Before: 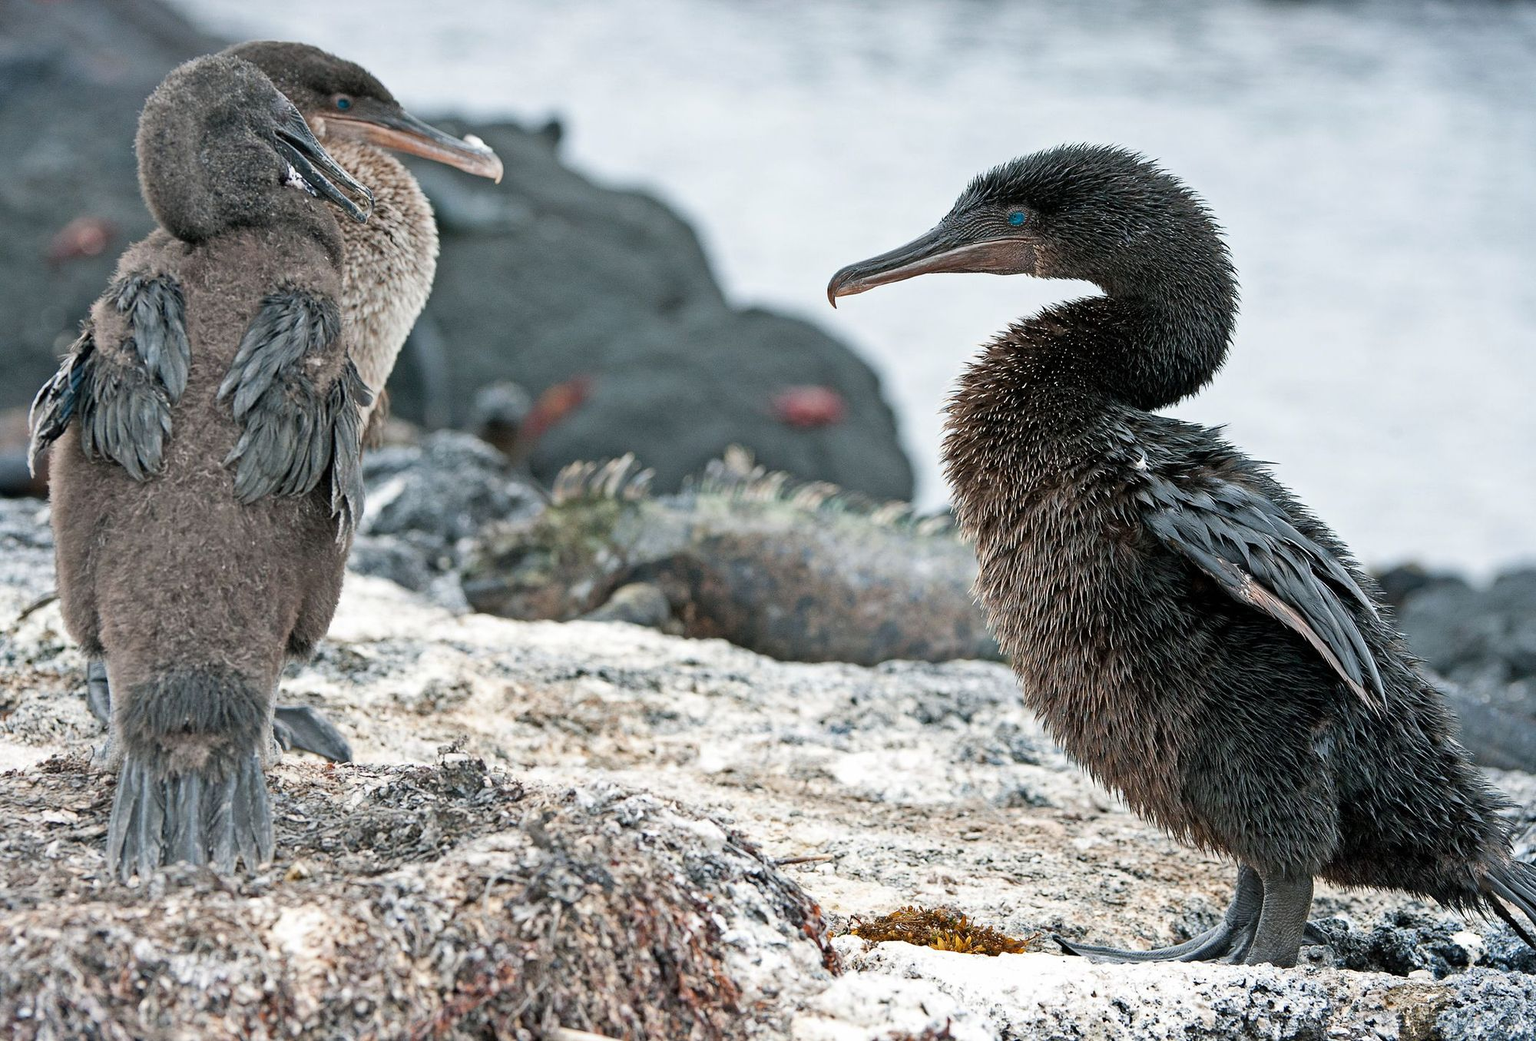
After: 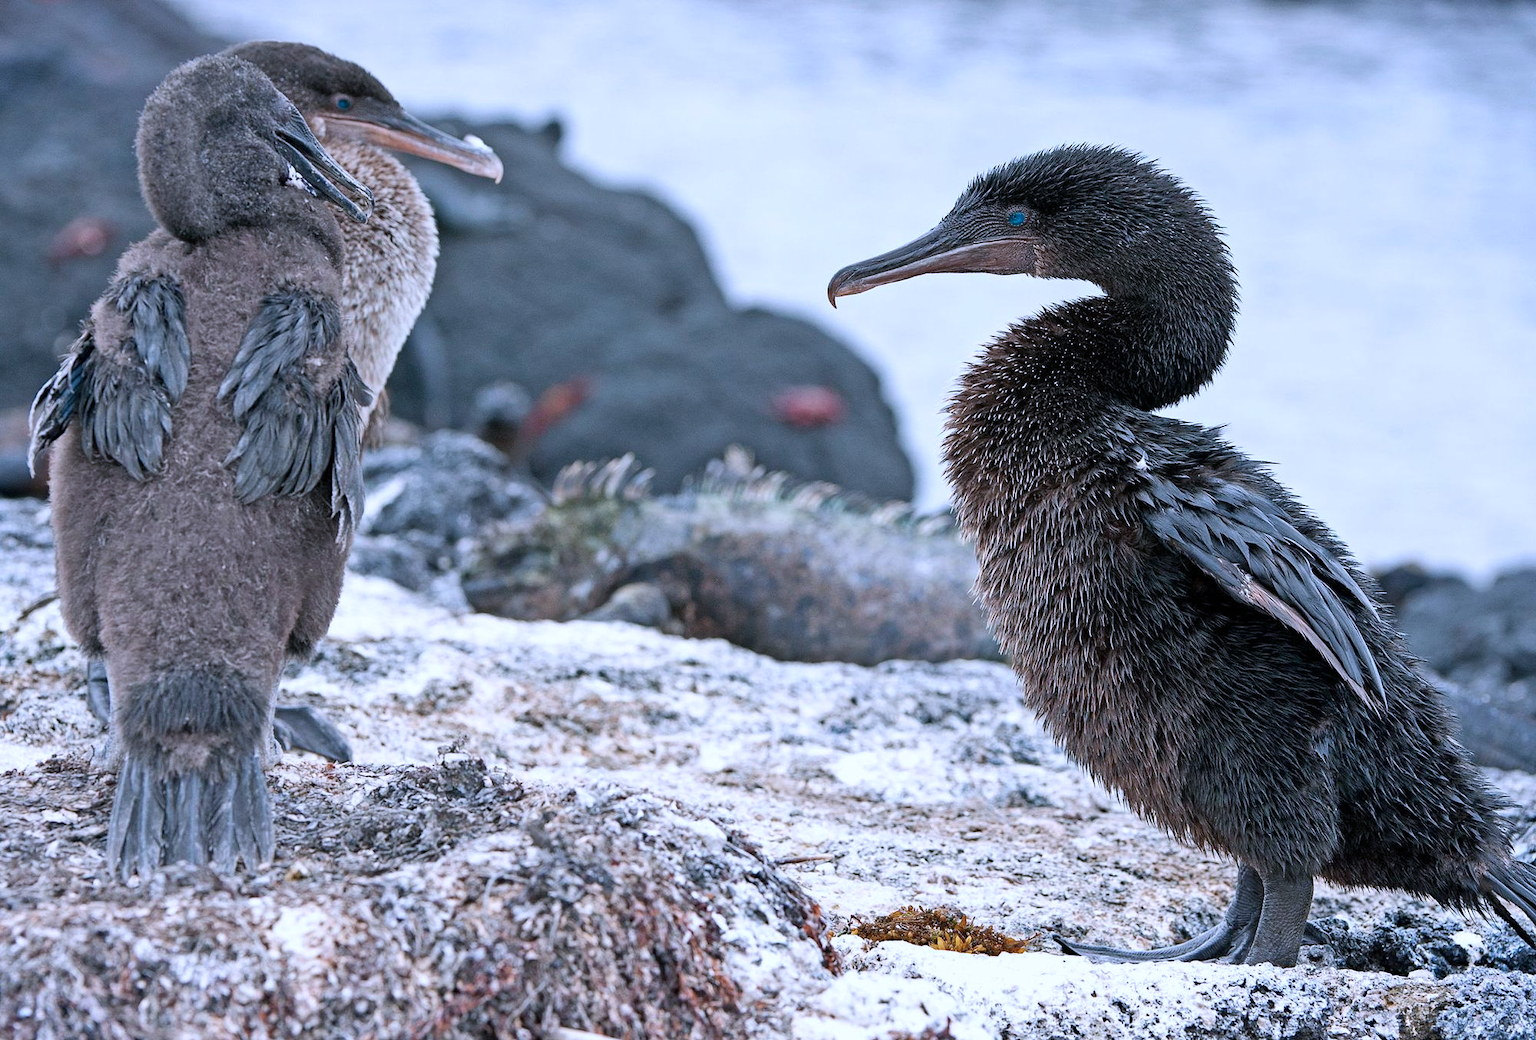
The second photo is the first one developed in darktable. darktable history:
color calibration: illuminant as shot in camera, x 0.377, y 0.393, temperature 4186.4 K
